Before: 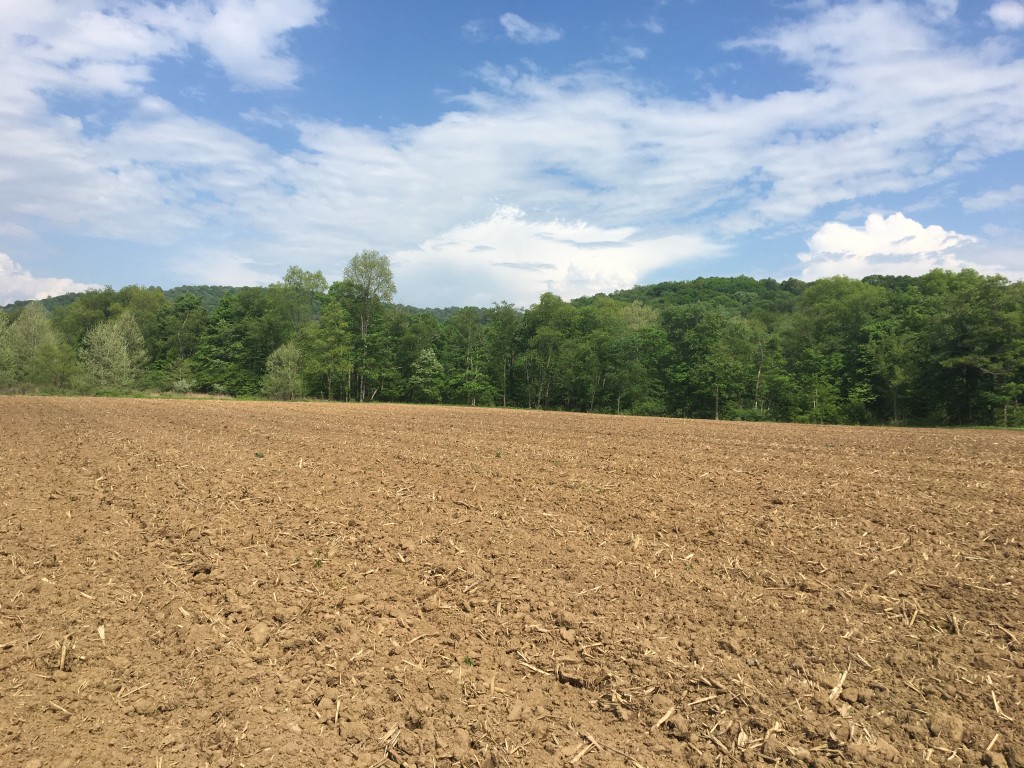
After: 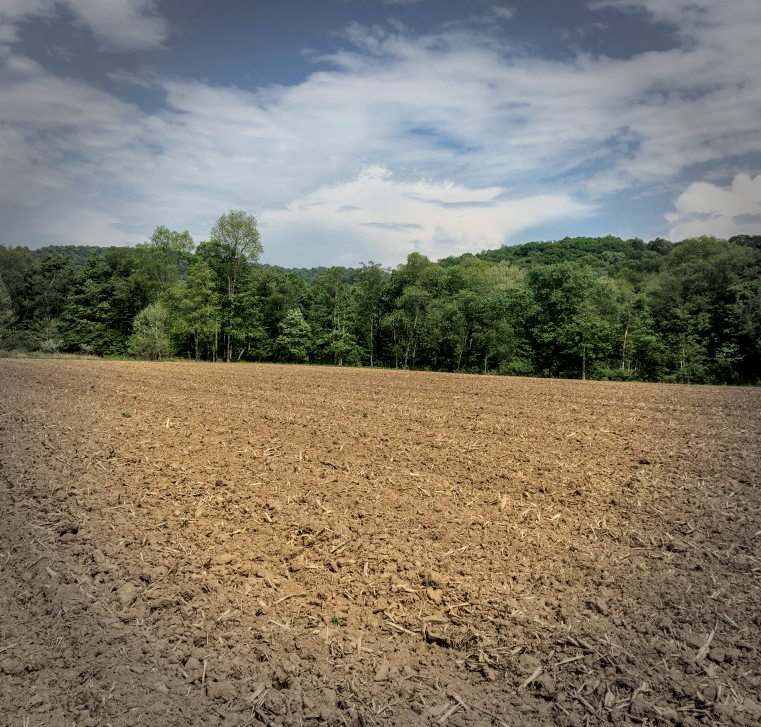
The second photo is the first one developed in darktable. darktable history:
local contrast: highlights 6%, shadows 6%, detail 182%
shadows and highlights: shadows 31.11, highlights 1.51, soften with gaussian
crop and rotate: left 13.045%, top 5.252%, right 12.605%
filmic rgb: black relative exposure -8.79 EV, white relative exposure 4.98 EV, target black luminance 0%, hardness 3.78, latitude 66.49%, contrast 0.814, highlights saturation mix 10.07%, shadows ↔ highlights balance 20.44%, color science v6 (2022)
vignetting: fall-off start 65.79%, fall-off radius 39.83%, automatic ratio true, width/height ratio 0.669
